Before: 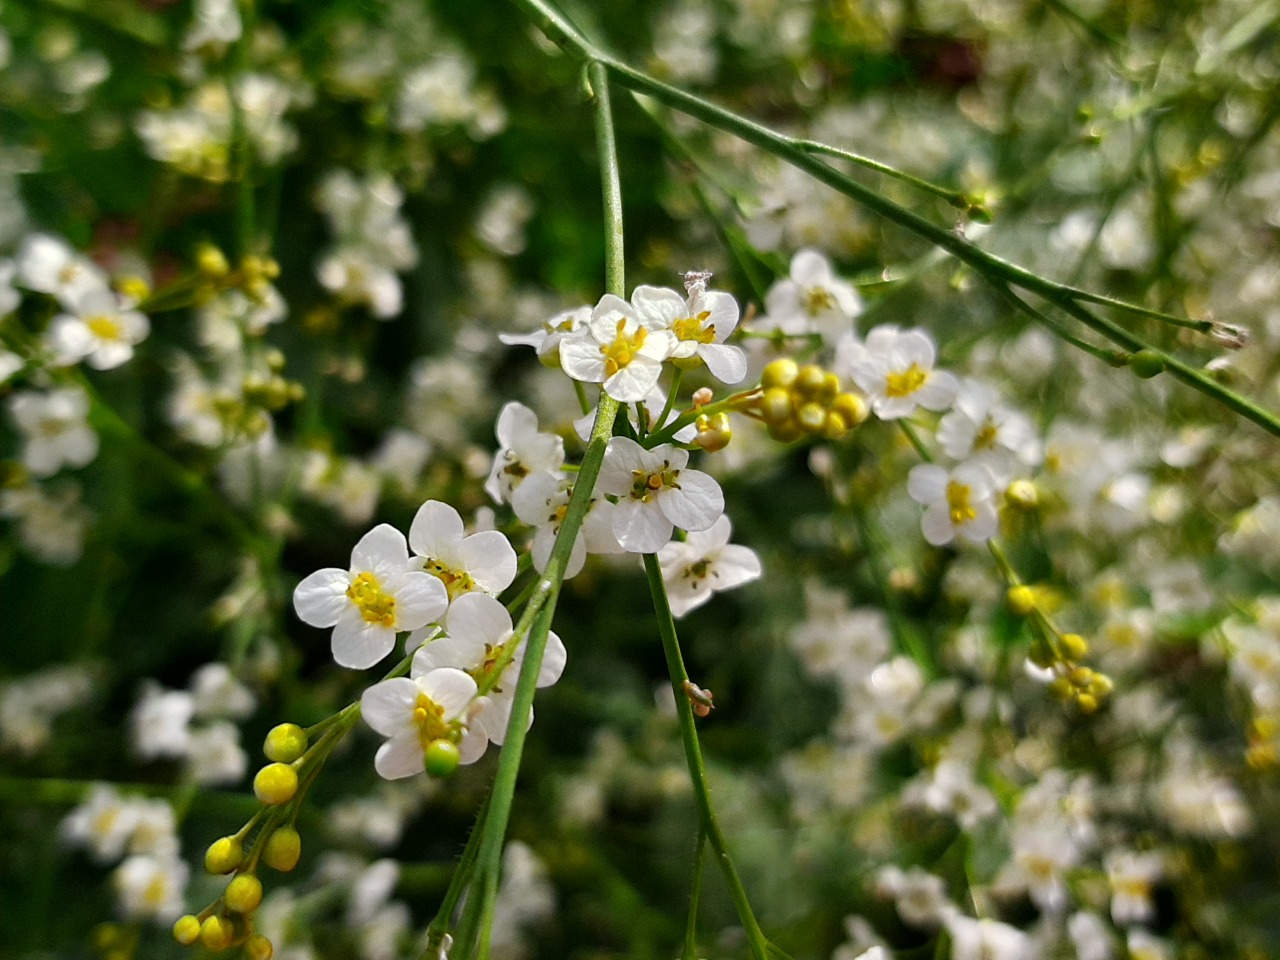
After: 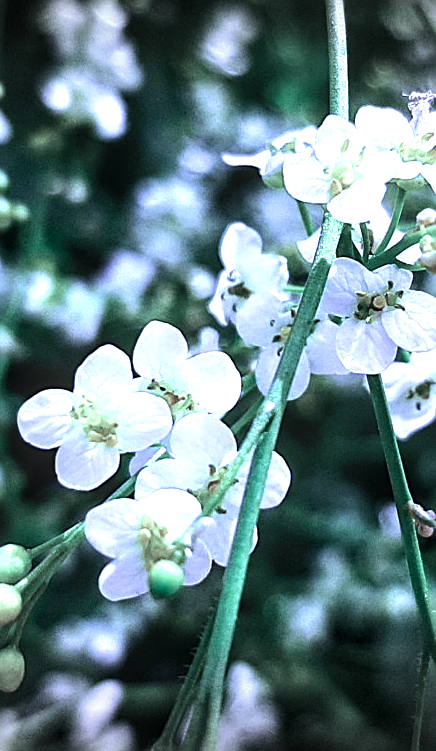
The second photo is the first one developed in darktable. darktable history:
tone equalizer: -8 EV -0.743 EV, -7 EV -0.681 EV, -6 EV -0.576 EV, -5 EV -0.395 EV, -3 EV 0.366 EV, -2 EV 0.6 EV, -1 EV 0.678 EV, +0 EV 0.753 EV, edges refinement/feathering 500, mask exposure compensation -1.57 EV, preserve details no
exposure: black level correction 0, exposure 0.691 EV, compensate highlight preservation false
color zones: curves: ch1 [(0, 0.292) (0.001, 0.292) (0.2, 0.264) (0.4, 0.248) (0.6, 0.248) (0.8, 0.264) (0.999, 0.292) (1, 0.292)]
crop and rotate: left 21.622%, top 18.693%, right 44.276%, bottom 2.998%
vignetting: fall-off start 100.35%, saturation -0.652, width/height ratio 1.303, unbound false
local contrast: on, module defaults
sharpen: on, module defaults
color calibration: output R [0.948, 0.091, -0.04, 0], output G [-0.3, 1.384, -0.085, 0], output B [-0.108, 0.061, 1.08, 0], gray › normalize channels true, illuminant as shot in camera, x 0.482, y 0.431, temperature 2409.29 K, gamut compression 0.022
